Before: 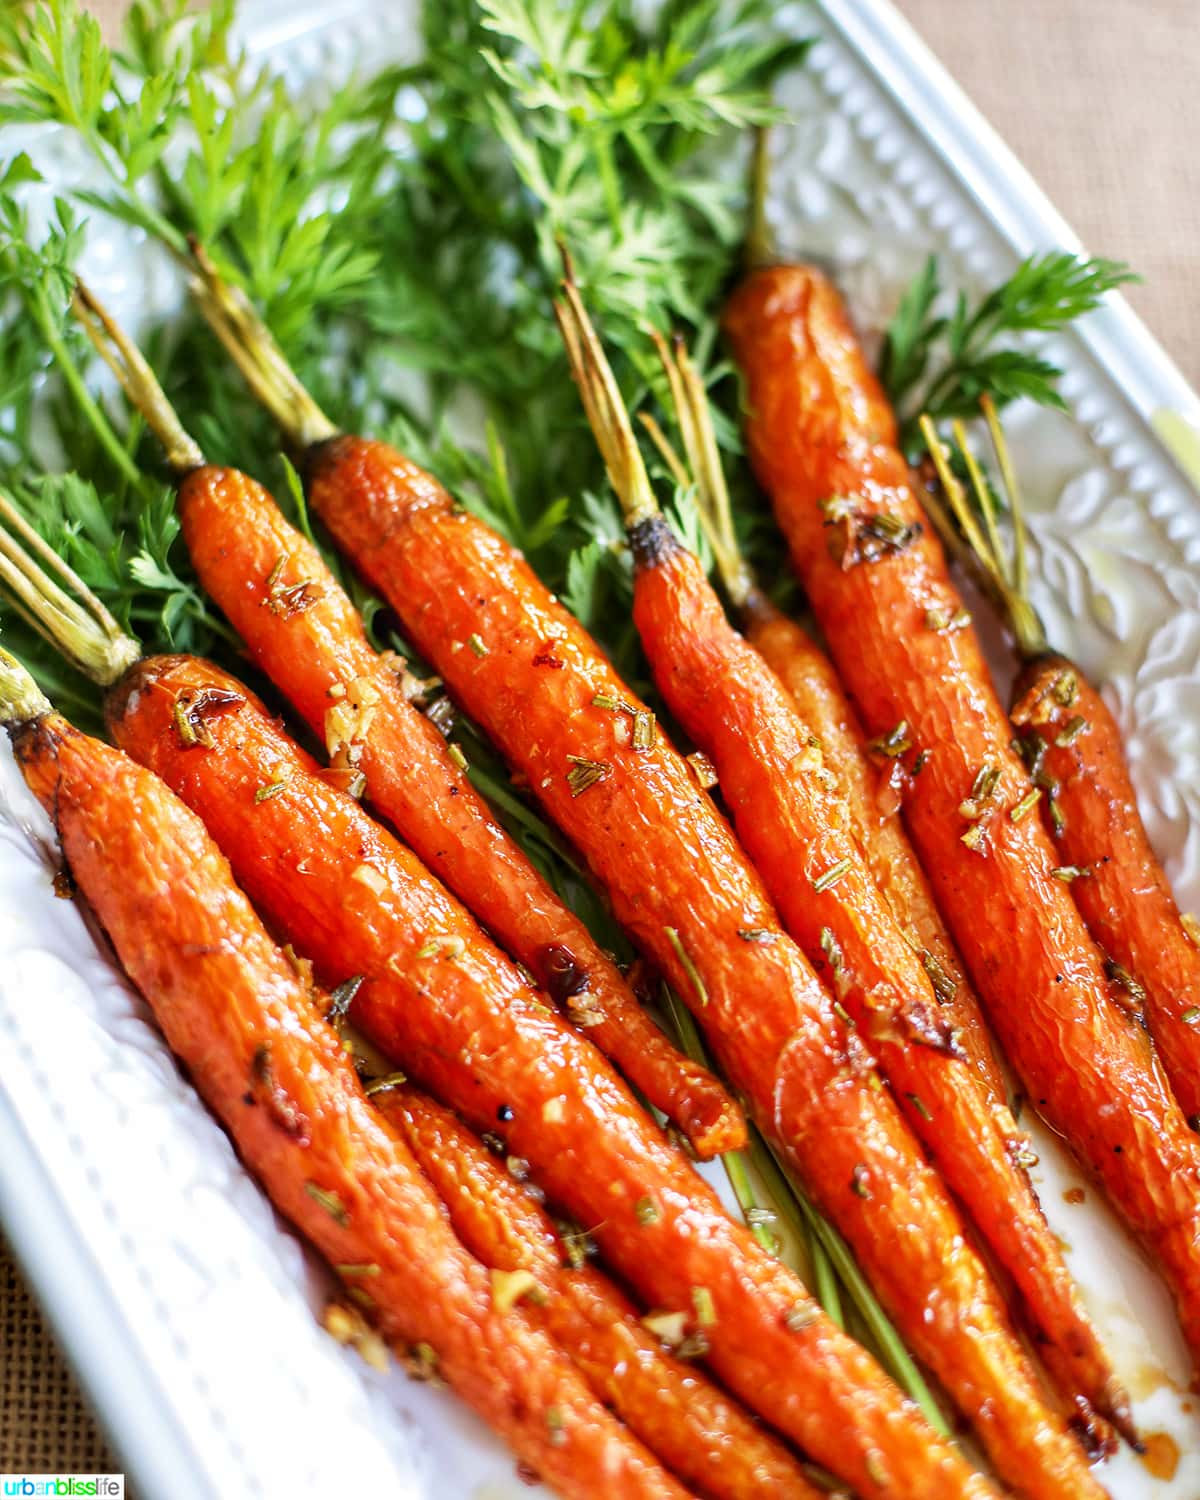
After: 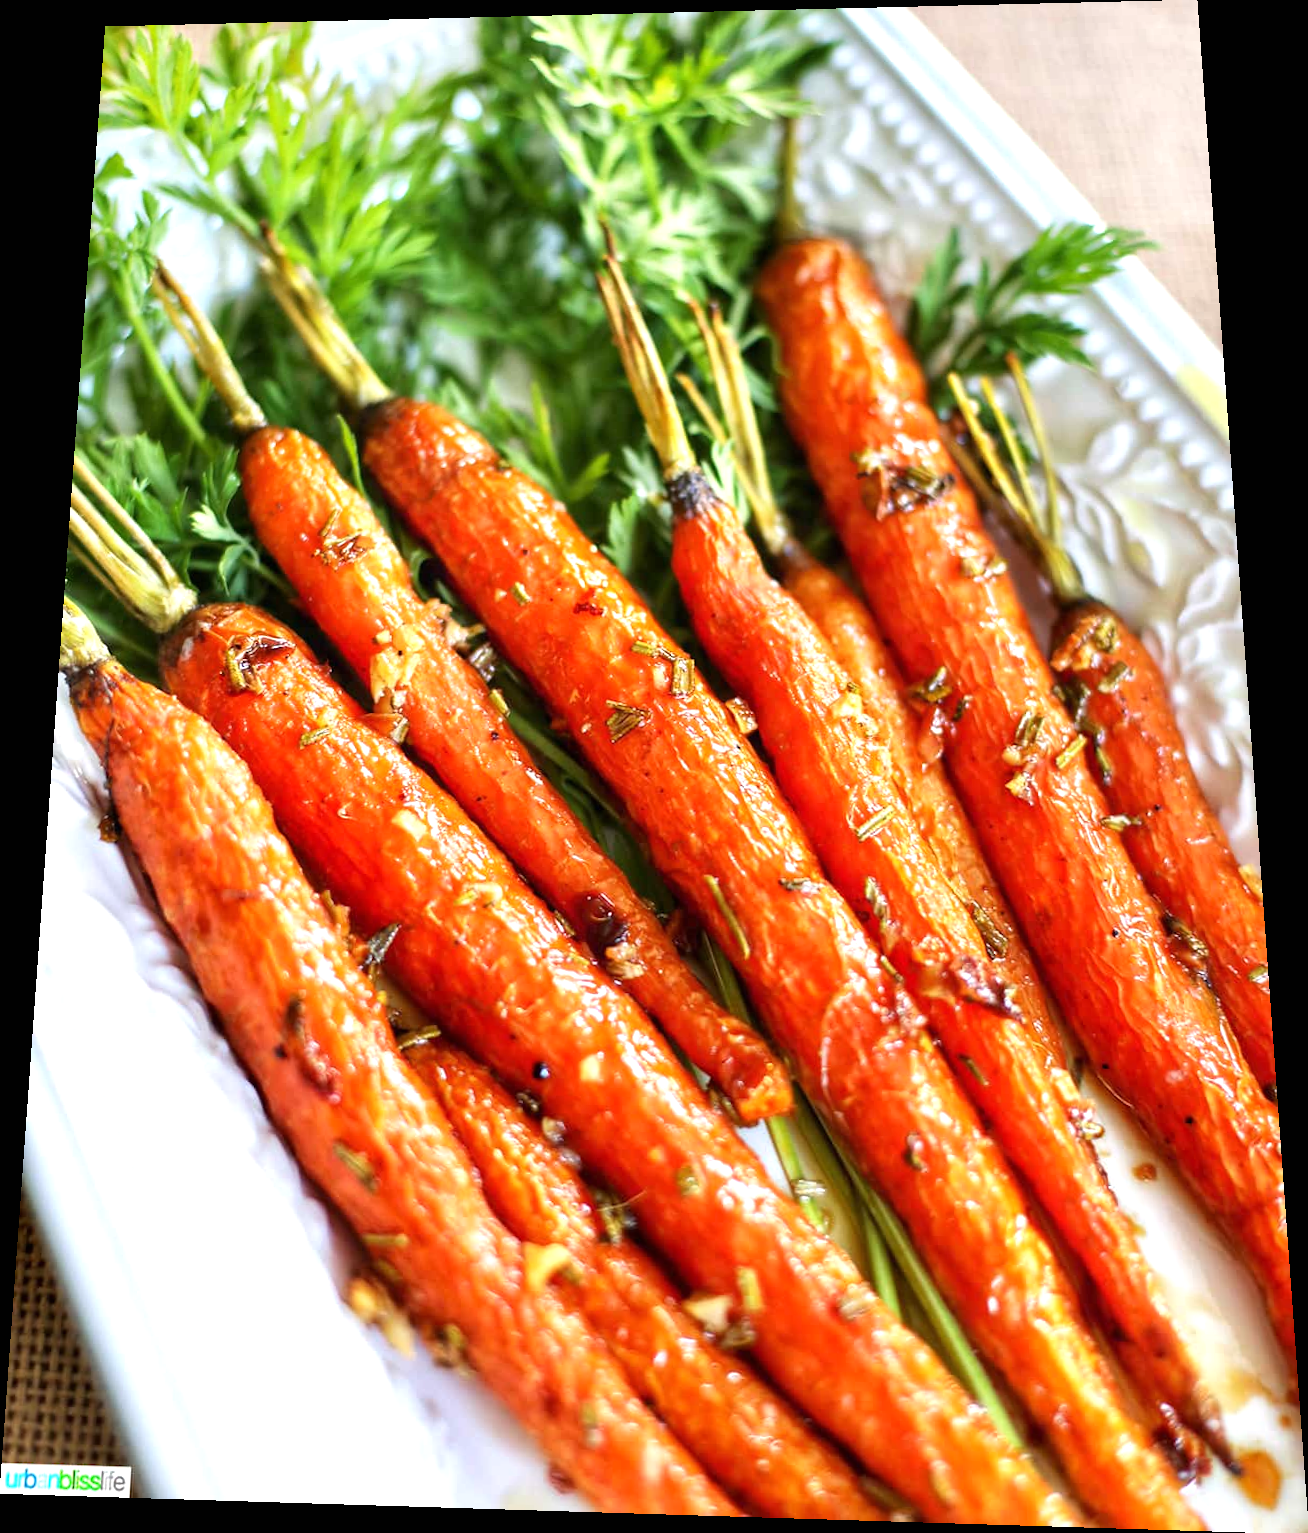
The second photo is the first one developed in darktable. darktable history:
exposure: black level correction 0, exposure 0.4 EV, compensate exposure bias true, compensate highlight preservation false
rotate and perspective: rotation 0.128°, lens shift (vertical) -0.181, lens shift (horizontal) -0.044, shear 0.001, automatic cropping off
